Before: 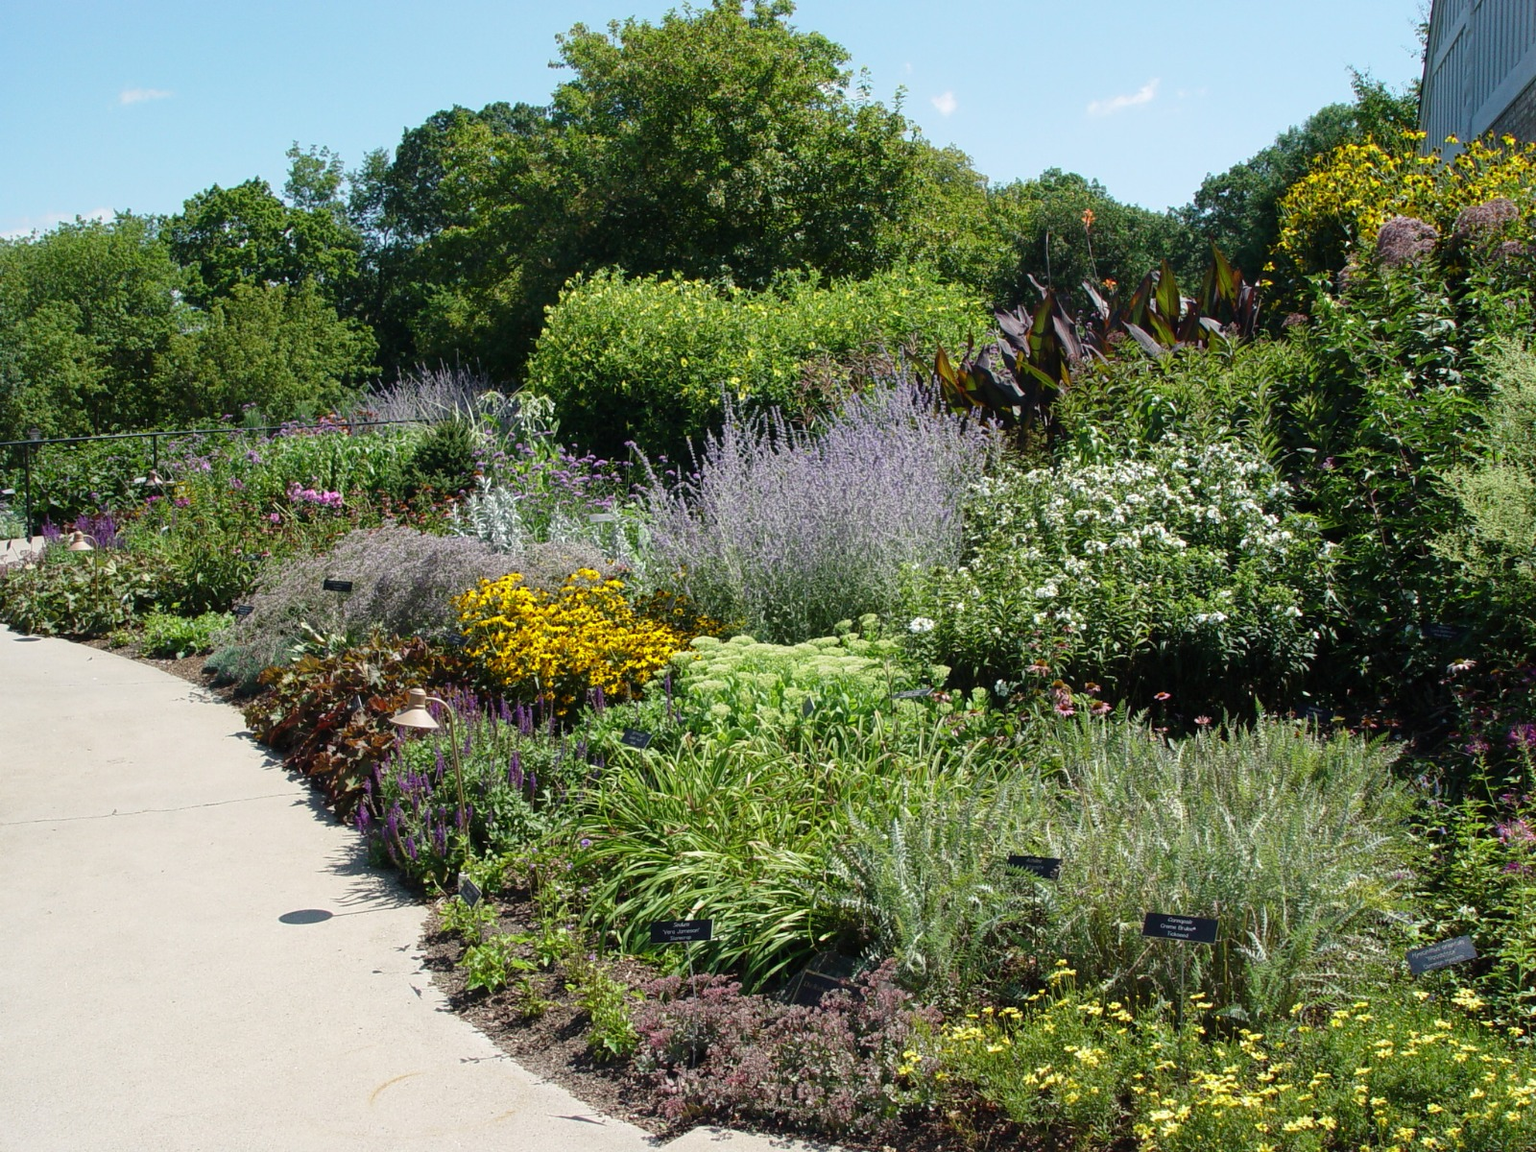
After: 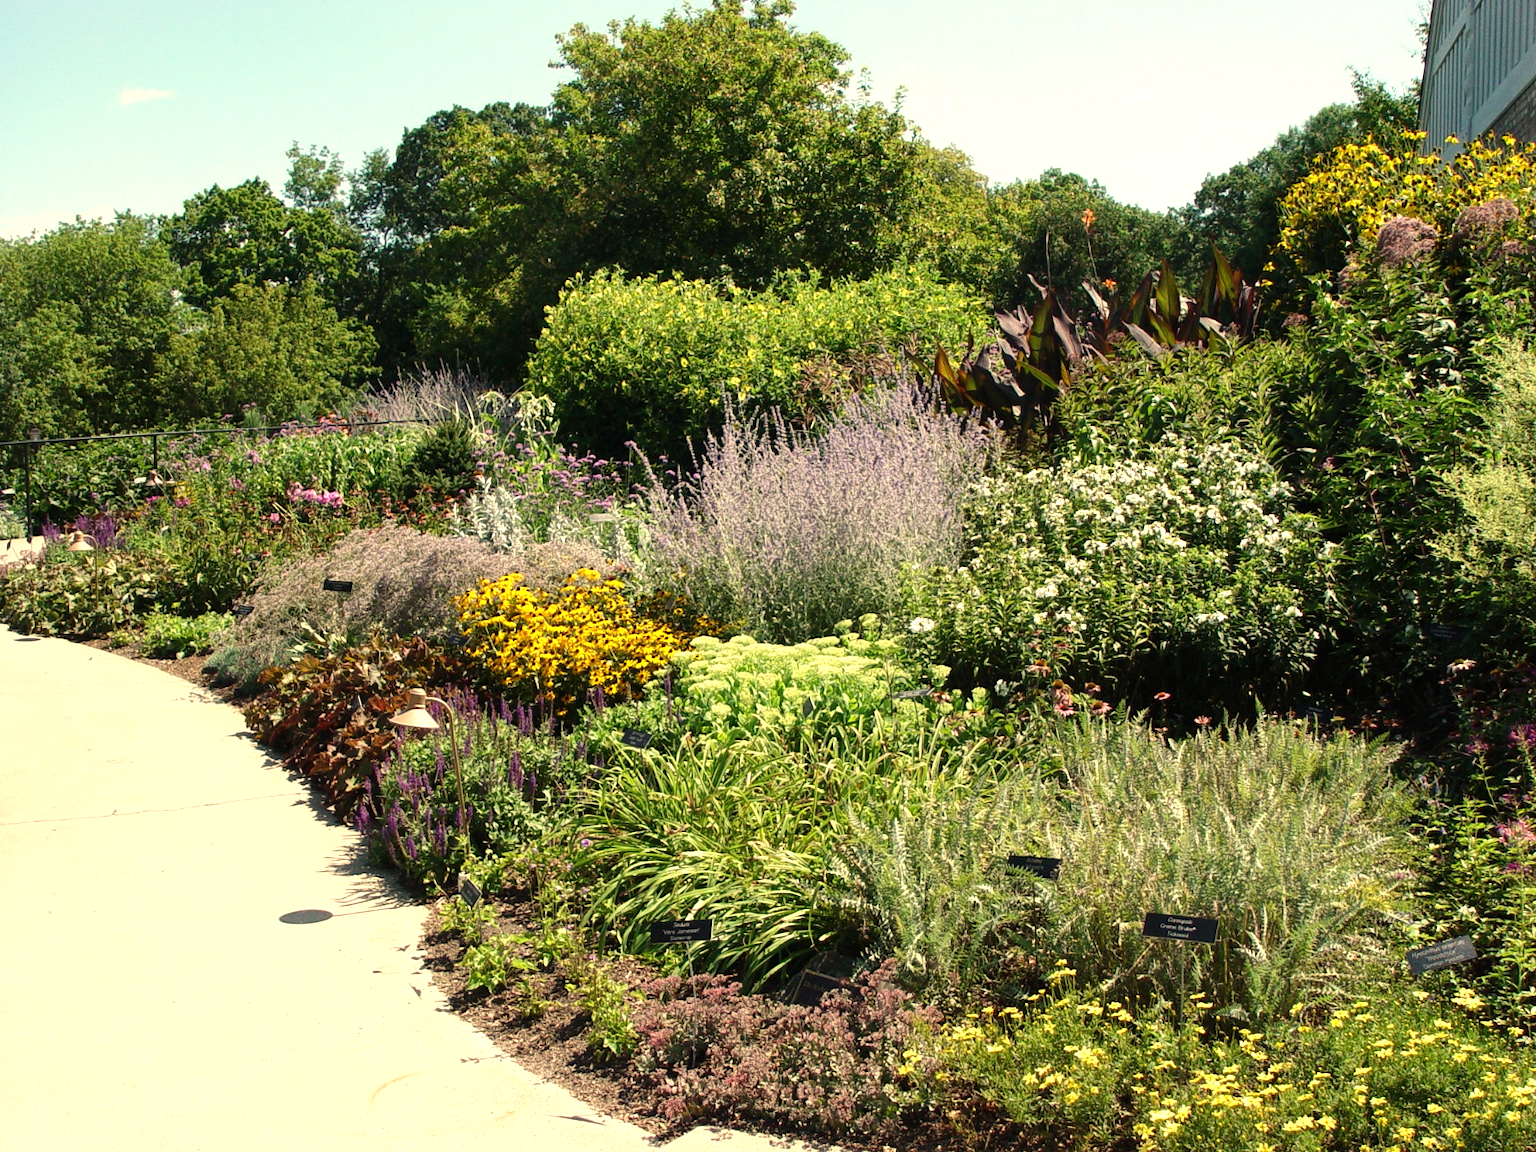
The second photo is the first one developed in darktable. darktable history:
white balance: red 1.123, blue 0.83
exposure: exposure 0.197 EV, compensate highlight preservation false
tone equalizer: -8 EV -0.417 EV, -7 EV -0.389 EV, -6 EV -0.333 EV, -5 EV -0.222 EV, -3 EV 0.222 EV, -2 EV 0.333 EV, -1 EV 0.389 EV, +0 EV 0.417 EV, edges refinement/feathering 500, mask exposure compensation -1.57 EV, preserve details no
